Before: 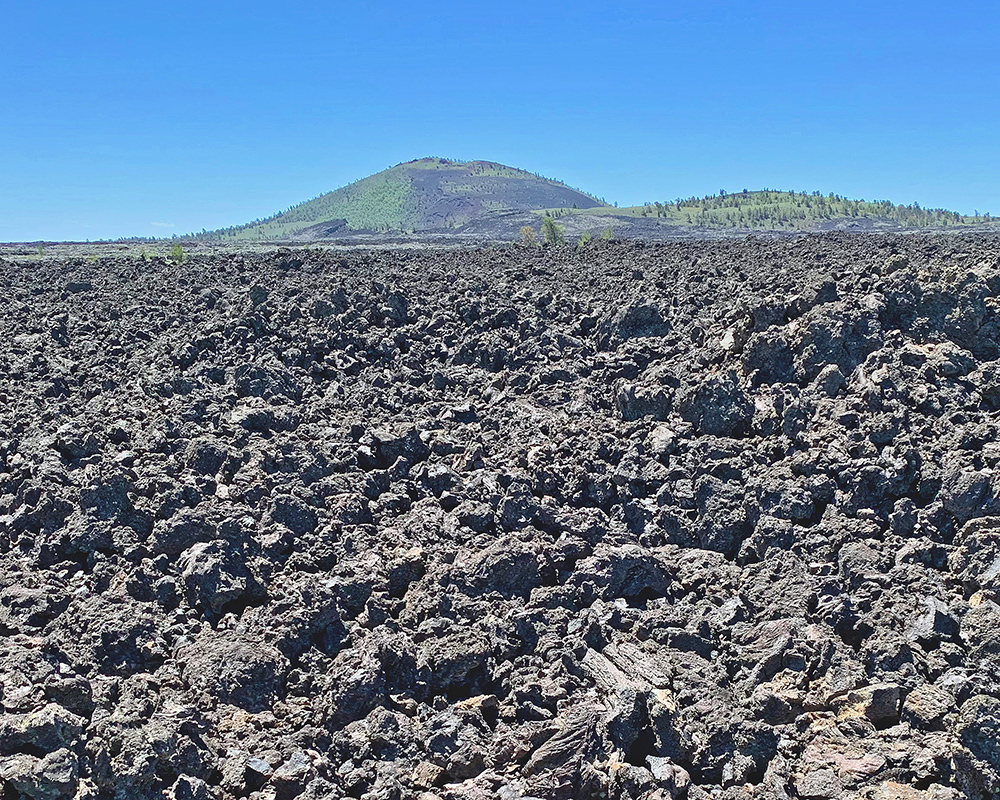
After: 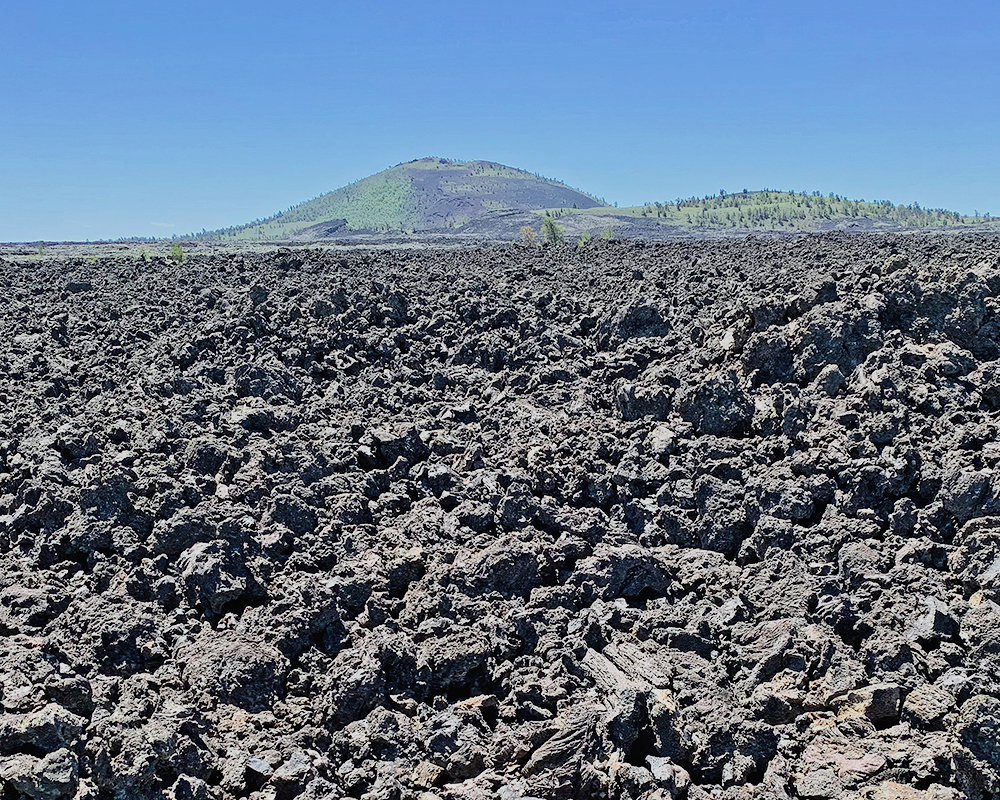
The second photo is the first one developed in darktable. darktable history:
filmic rgb: black relative exposure -7.65 EV, white relative exposure 4.56 EV, hardness 3.61
tone equalizer: -8 EV -0.417 EV, -7 EV -0.389 EV, -6 EV -0.333 EV, -5 EV -0.222 EV, -3 EV 0.222 EV, -2 EV 0.333 EV, -1 EV 0.389 EV, +0 EV 0.417 EV, edges refinement/feathering 500, mask exposure compensation -1.57 EV, preserve details no
